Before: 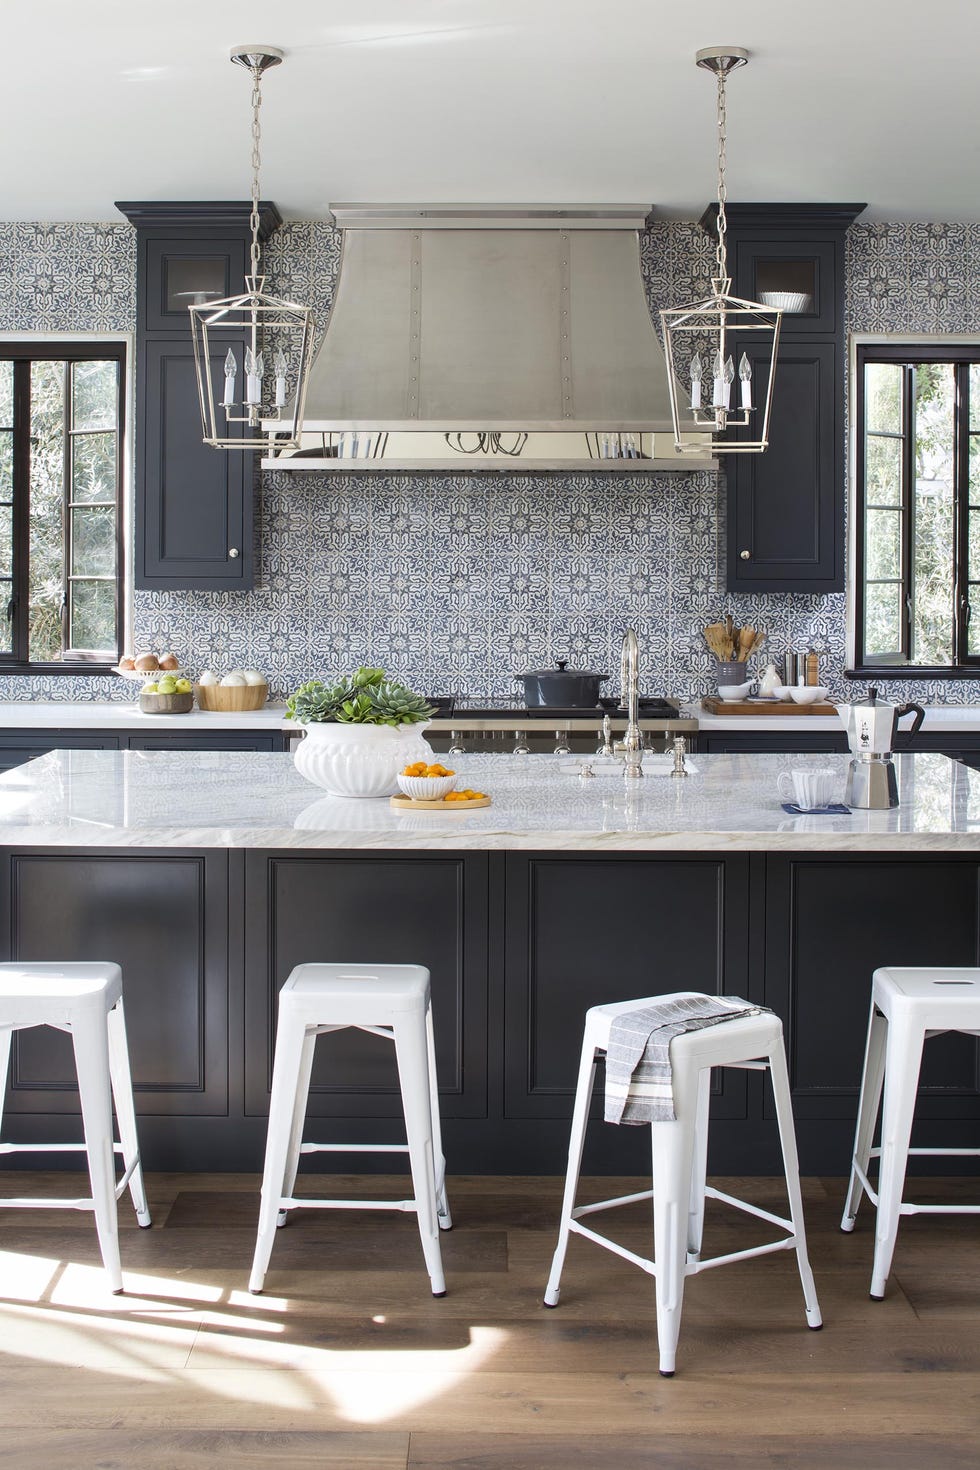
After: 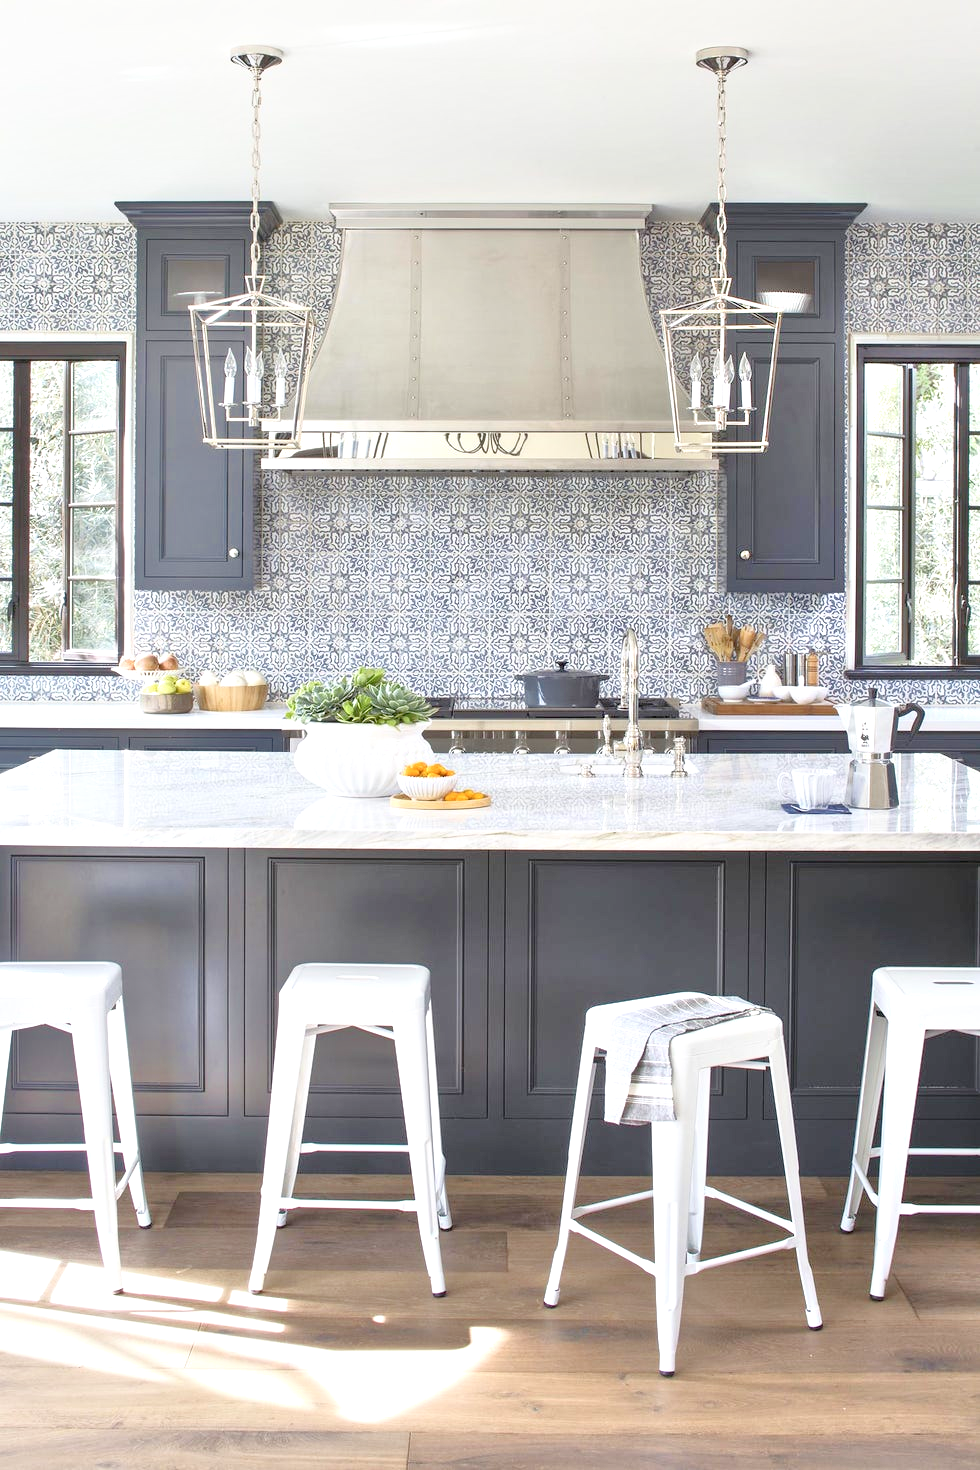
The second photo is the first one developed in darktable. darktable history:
shadows and highlights: shadows -0.644, highlights 40.92
exposure: compensate highlight preservation false
tone equalizer: -8 EV 1.98 EV, -7 EV 1.96 EV, -6 EV 1.97 EV, -5 EV 1.96 EV, -4 EV 1.99 EV, -3 EV 1.49 EV, -2 EV 0.98 EV, -1 EV 0.519 EV, luminance estimator HSV value / RGB max
